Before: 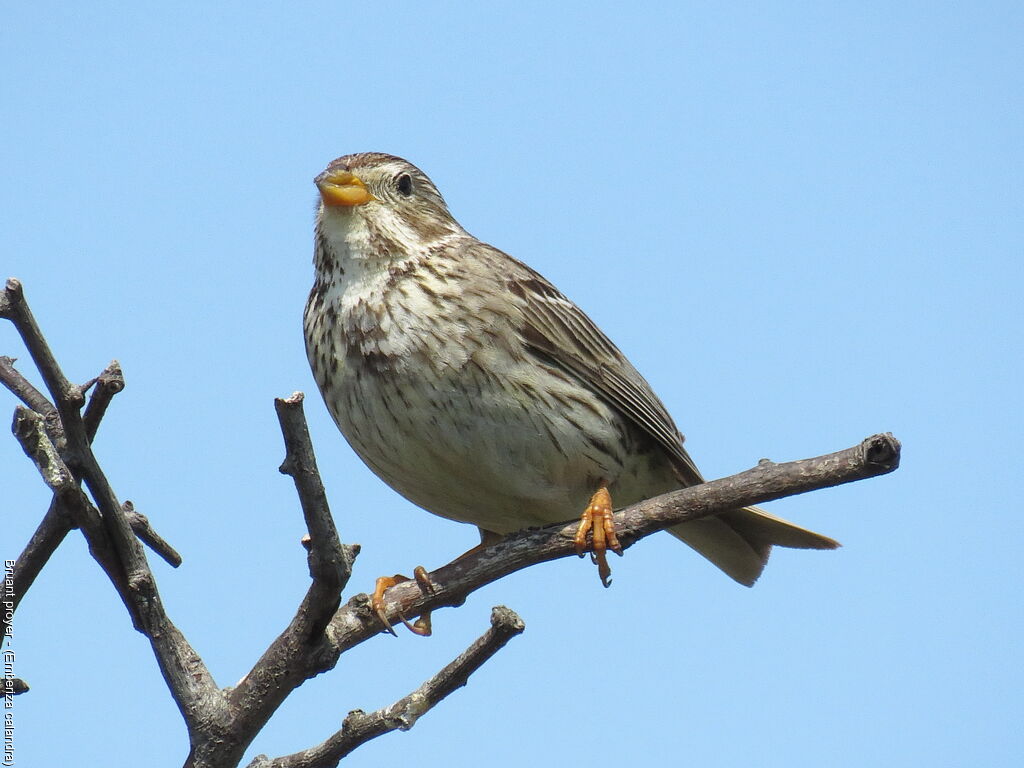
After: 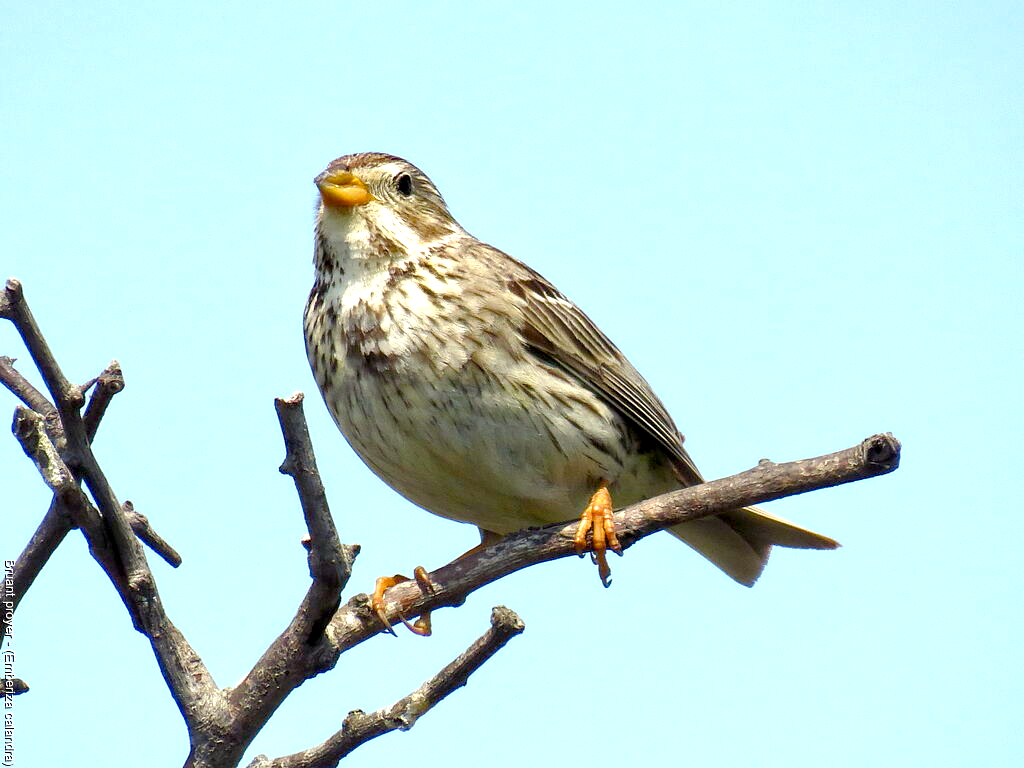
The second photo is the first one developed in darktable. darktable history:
exposure: black level correction 0, exposure 0.7 EV, compensate exposure bias true, compensate highlight preservation false
contrast equalizer: y [[0.514, 0.573, 0.581, 0.508, 0.5, 0.5], [0.5 ×6], [0.5 ×6], [0 ×6], [0 ×6]], mix 0.79
color balance rgb: shadows lift › chroma 3%, shadows lift › hue 280.8°, power › hue 330°, highlights gain › chroma 3%, highlights gain › hue 75.6°, global offset › luminance -1%, perceptual saturation grading › global saturation 20%, perceptual saturation grading › highlights -25%, perceptual saturation grading › shadows 50%, global vibrance 20%
